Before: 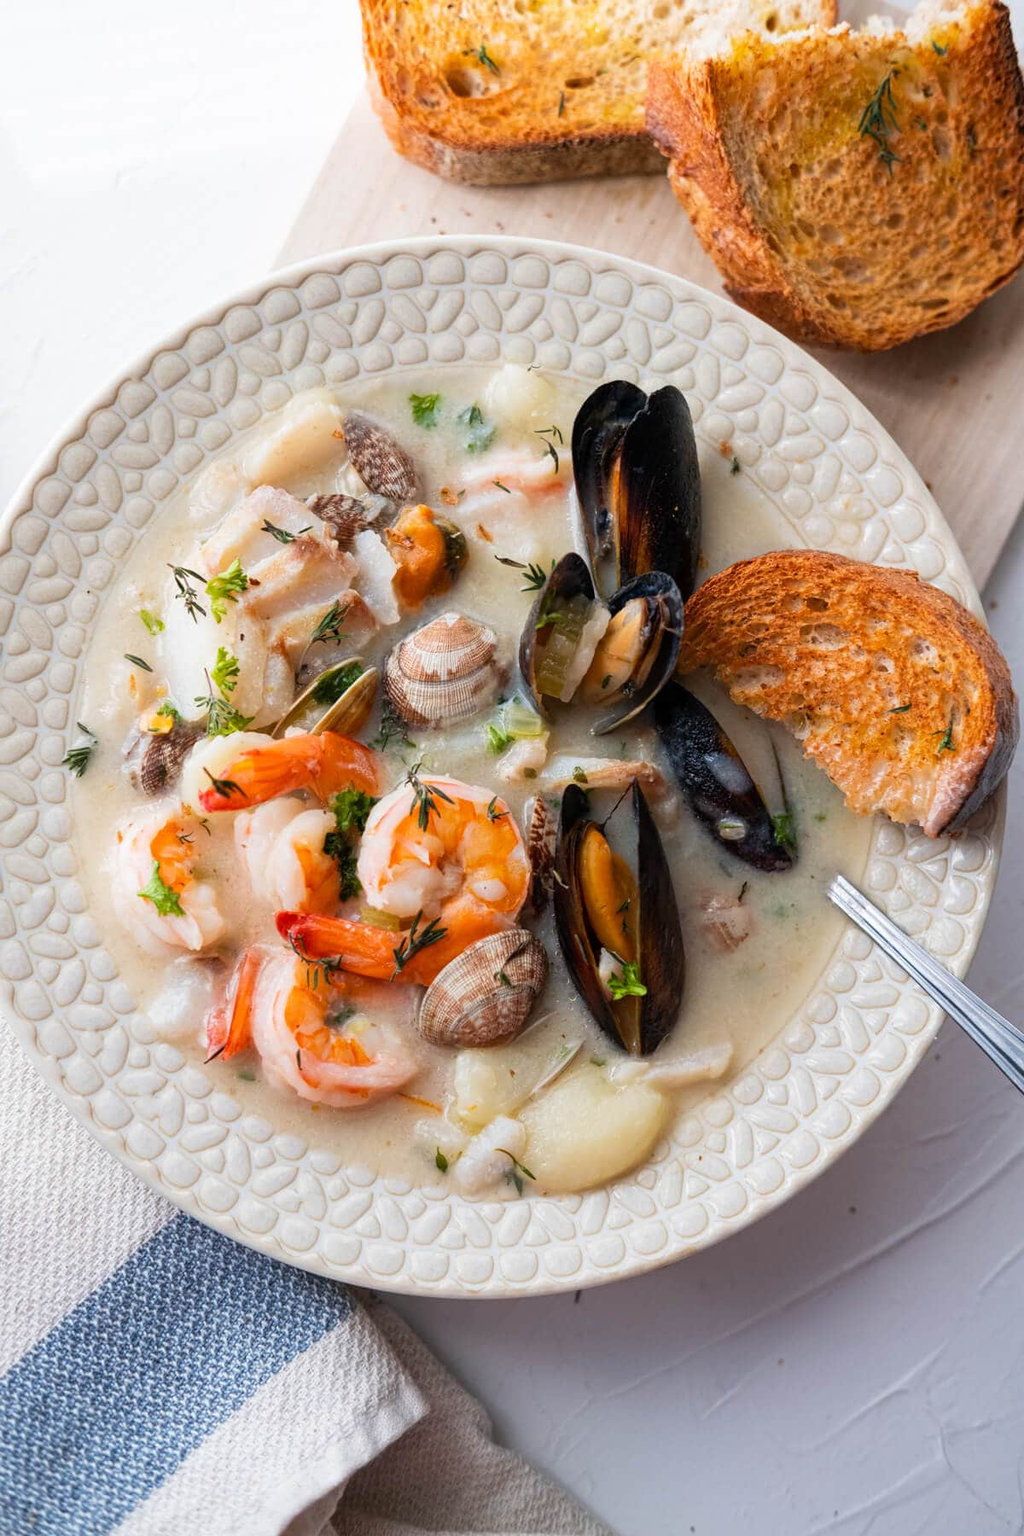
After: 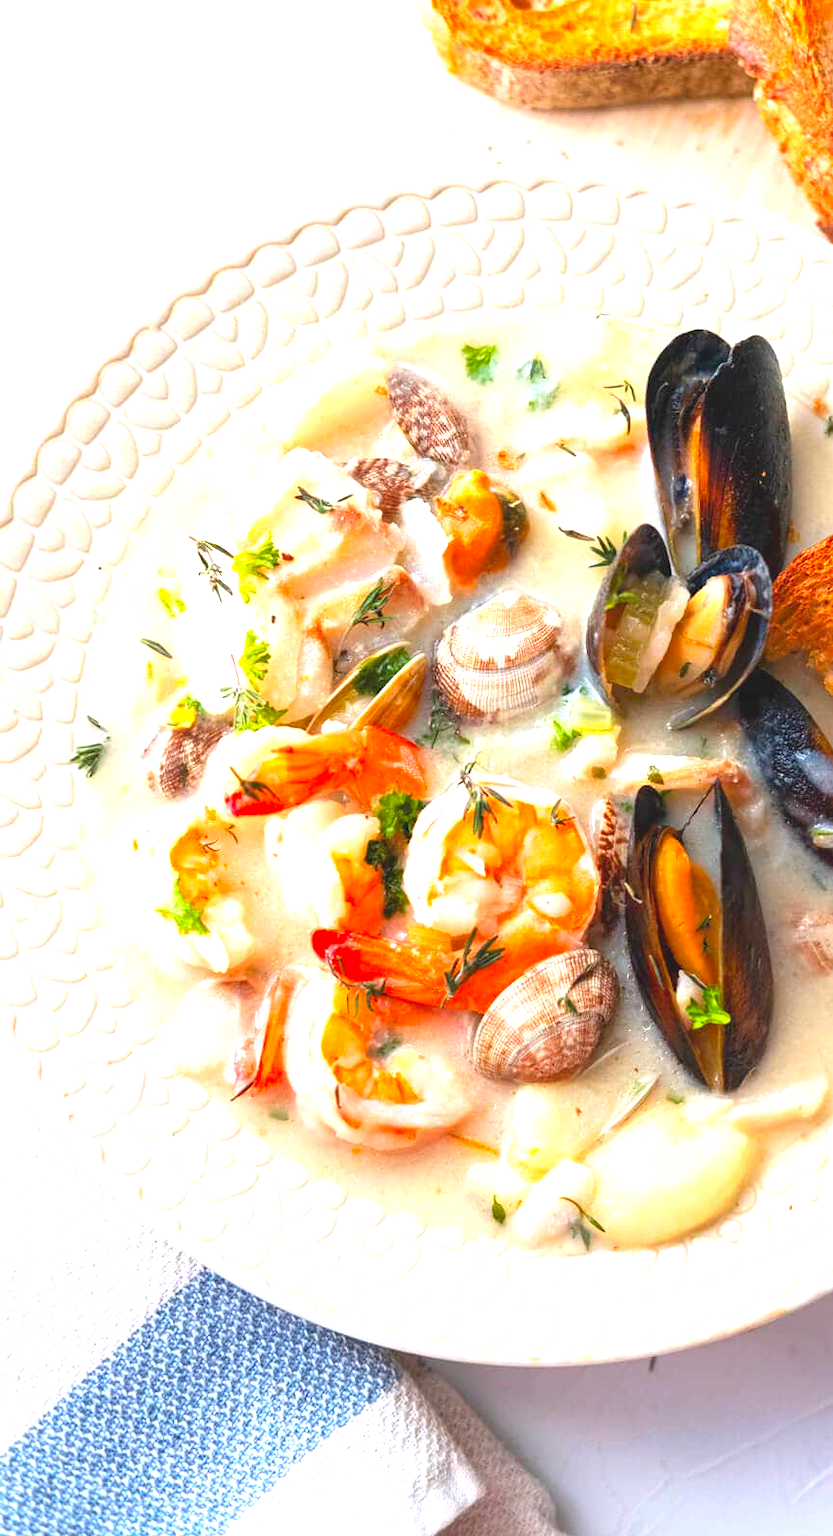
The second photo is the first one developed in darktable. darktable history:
exposure: black level correction 0, exposure 1.596 EV, compensate highlight preservation false
contrast brightness saturation: contrast -0.188, saturation 0.19
crop: top 5.784%, right 27.85%, bottom 5.632%
